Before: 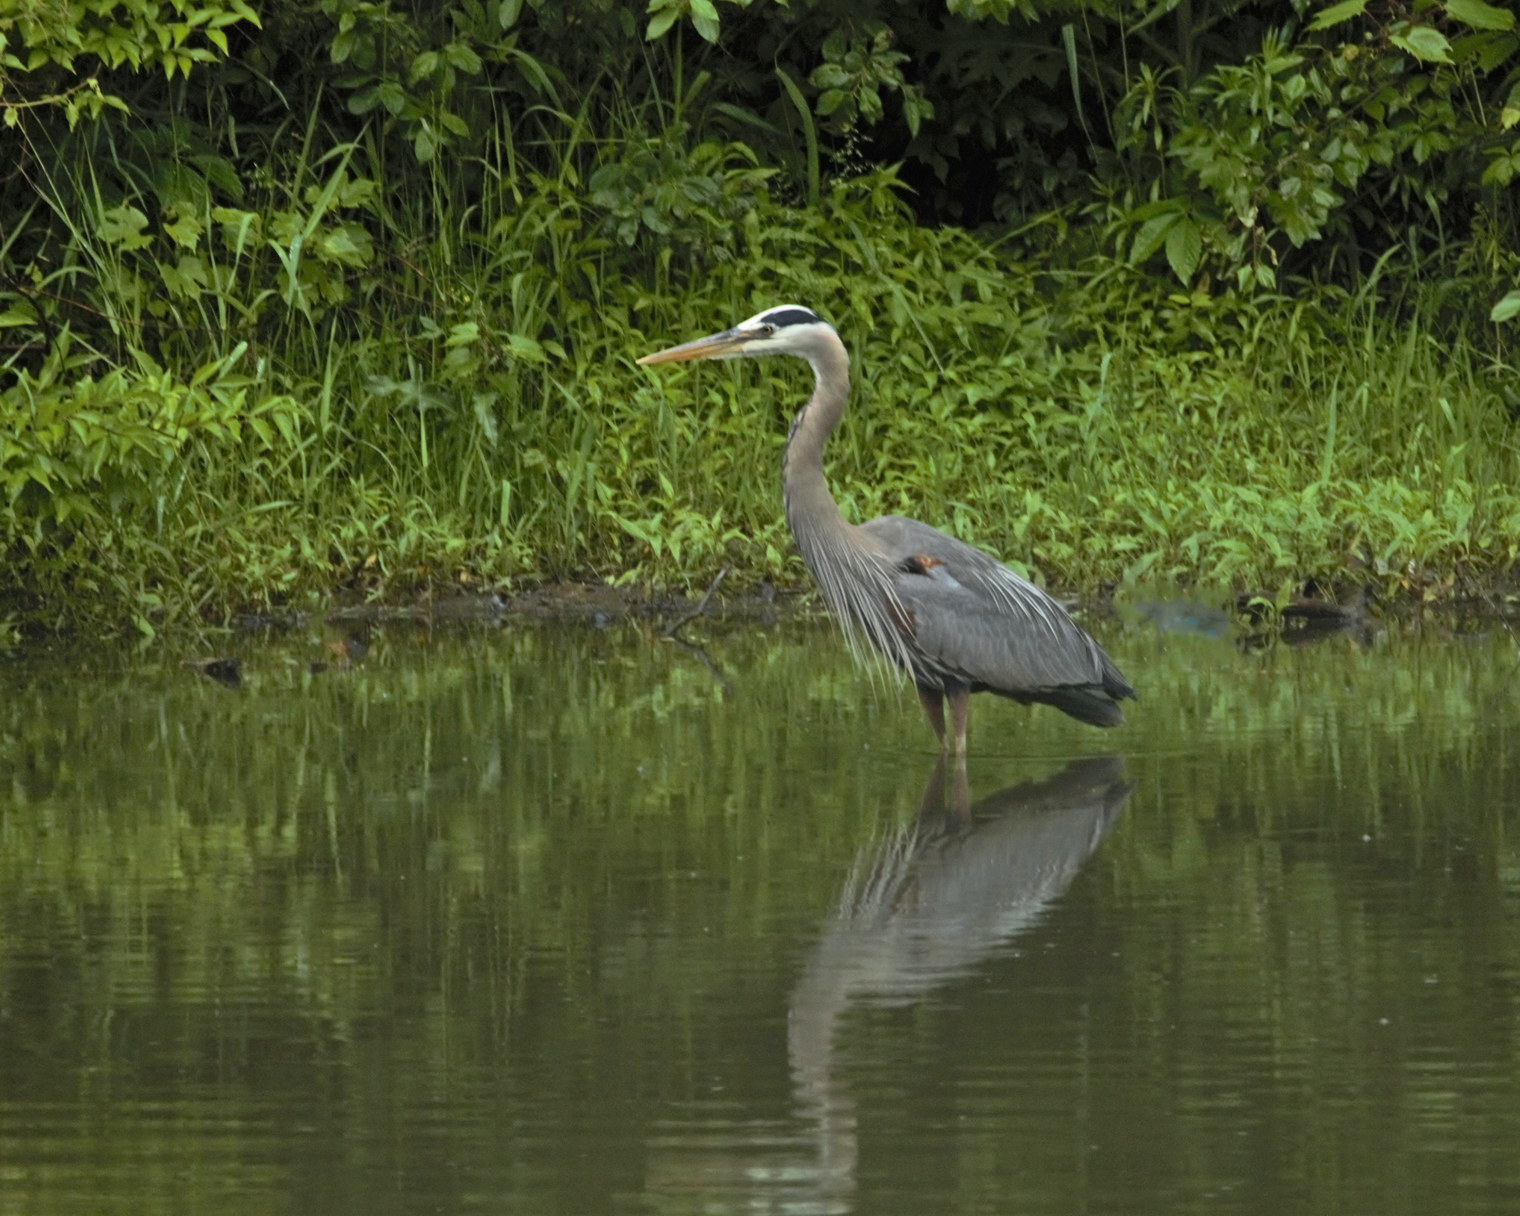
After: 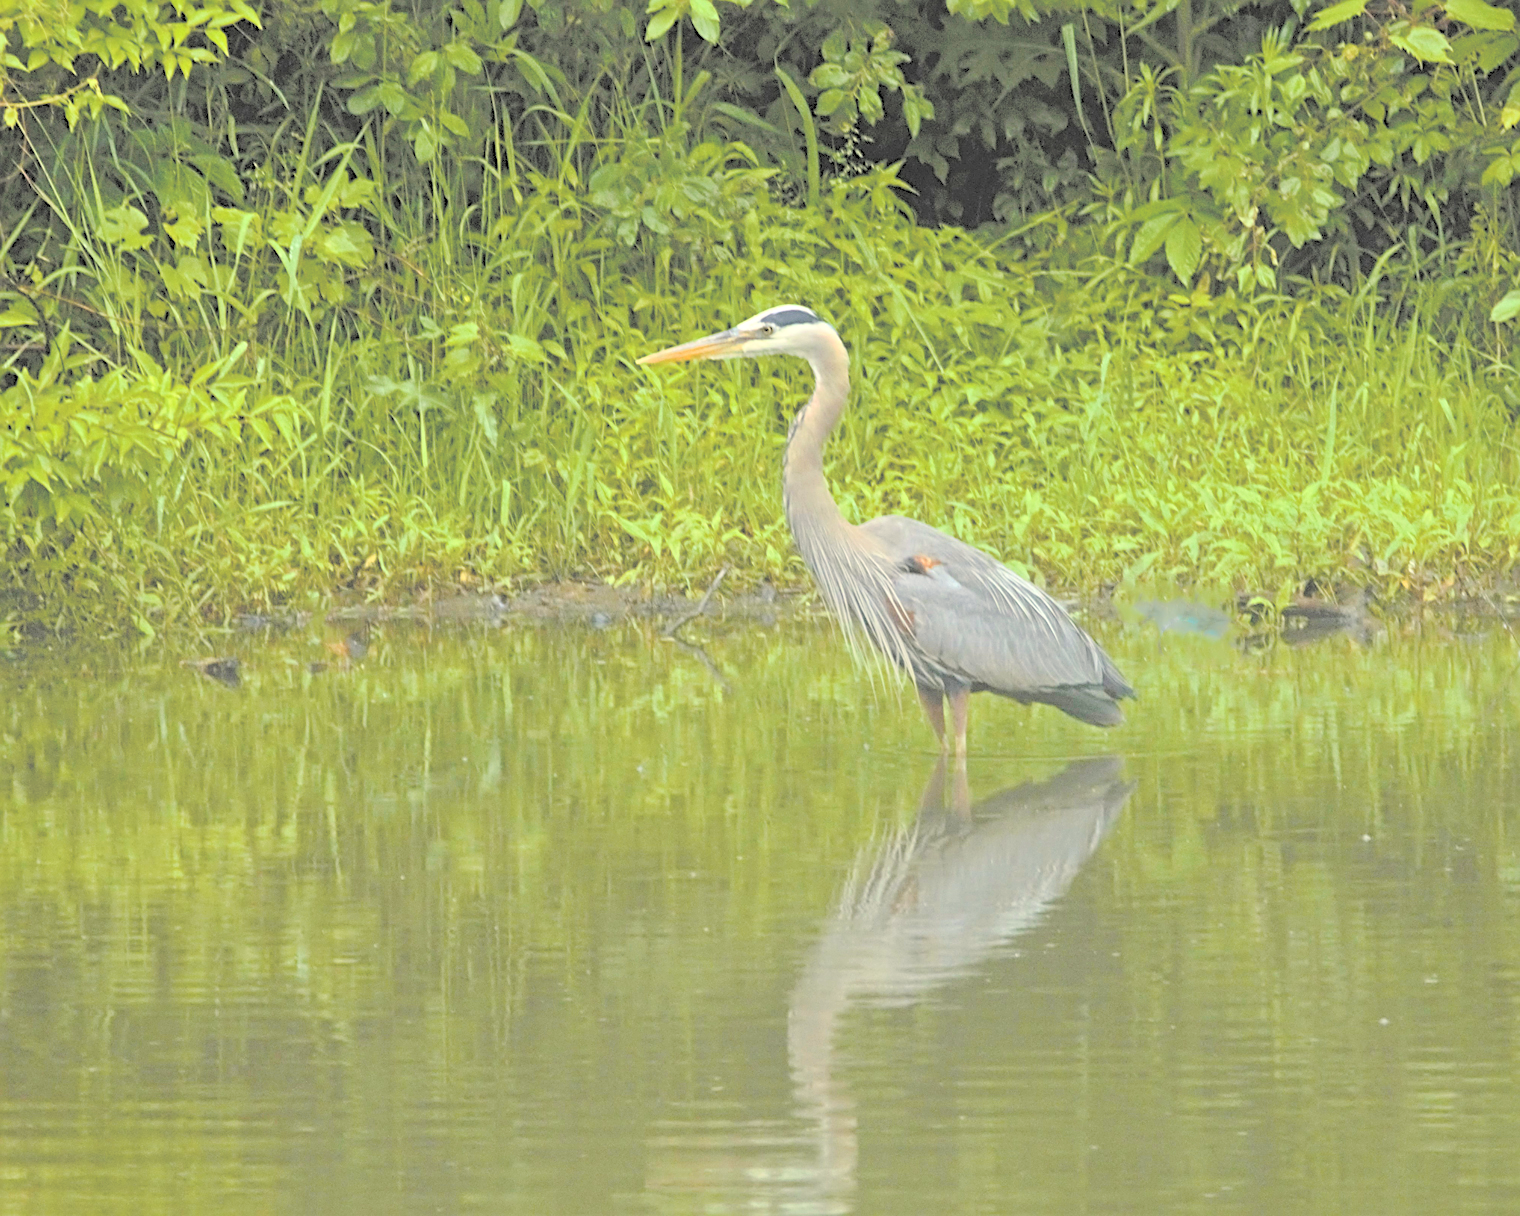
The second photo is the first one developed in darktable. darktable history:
sharpen: on, module defaults
contrast brightness saturation: brightness 0.998
color balance rgb: highlights gain › chroma 2.998%, highlights gain › hue 76.09°, perceptual saturation grading › global saturation 20%, perceptual saturation grading › highlights -25.838%, perceptual saturation grading › shadows 49.707%, perceptual brilliance grading › highlights 10.202%, perceptual brilliance grading › shadows -4.563%, global vibrance 9.864%
